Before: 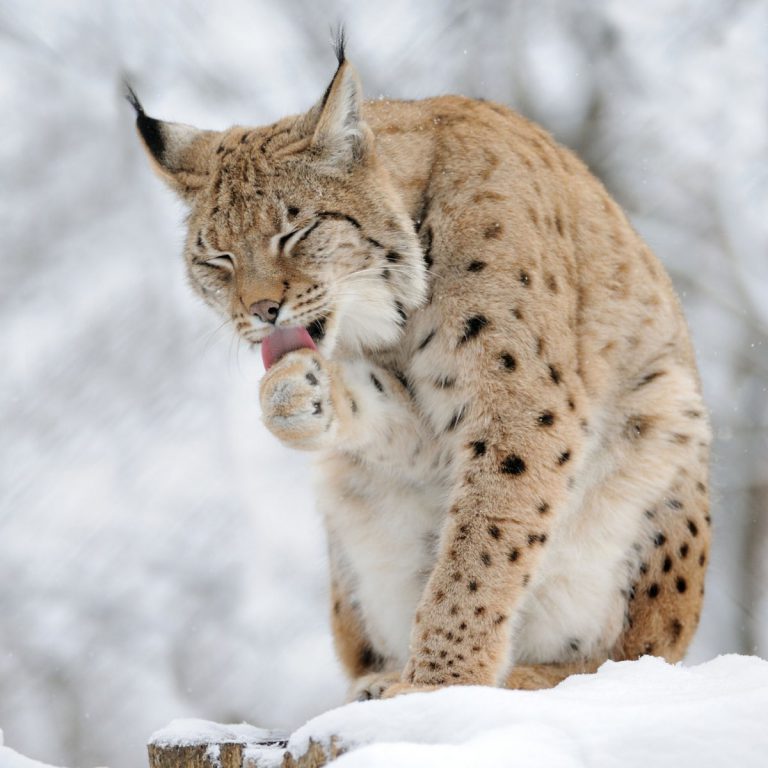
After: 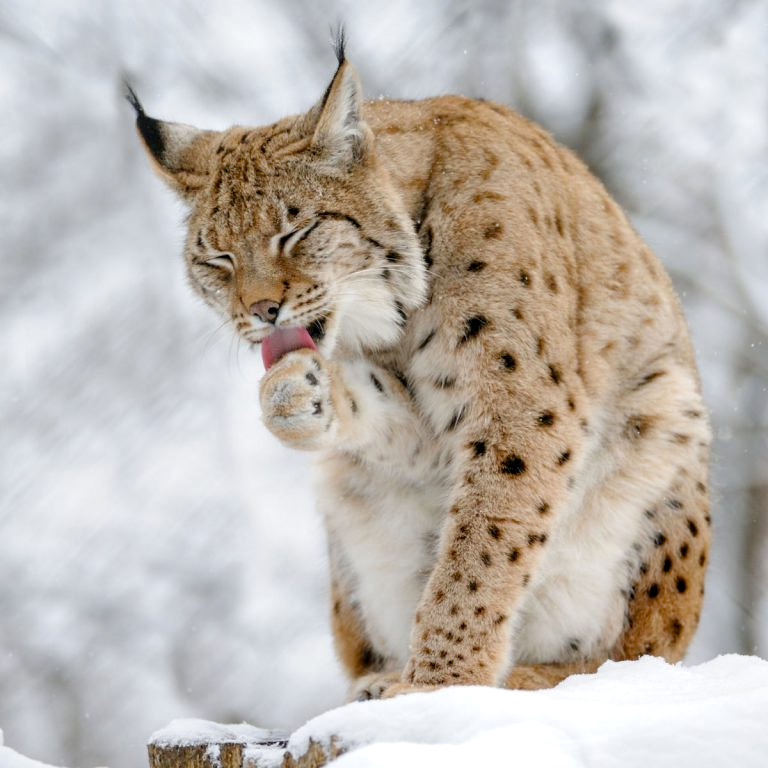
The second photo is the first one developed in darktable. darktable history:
color balance rgb: perceptual saturation grading › global saturation 24.975%, perceptual saturation grading › highlights -28.357%, perceptual saturation grading › shadows 34.277%
local contrast: on, module defaults
